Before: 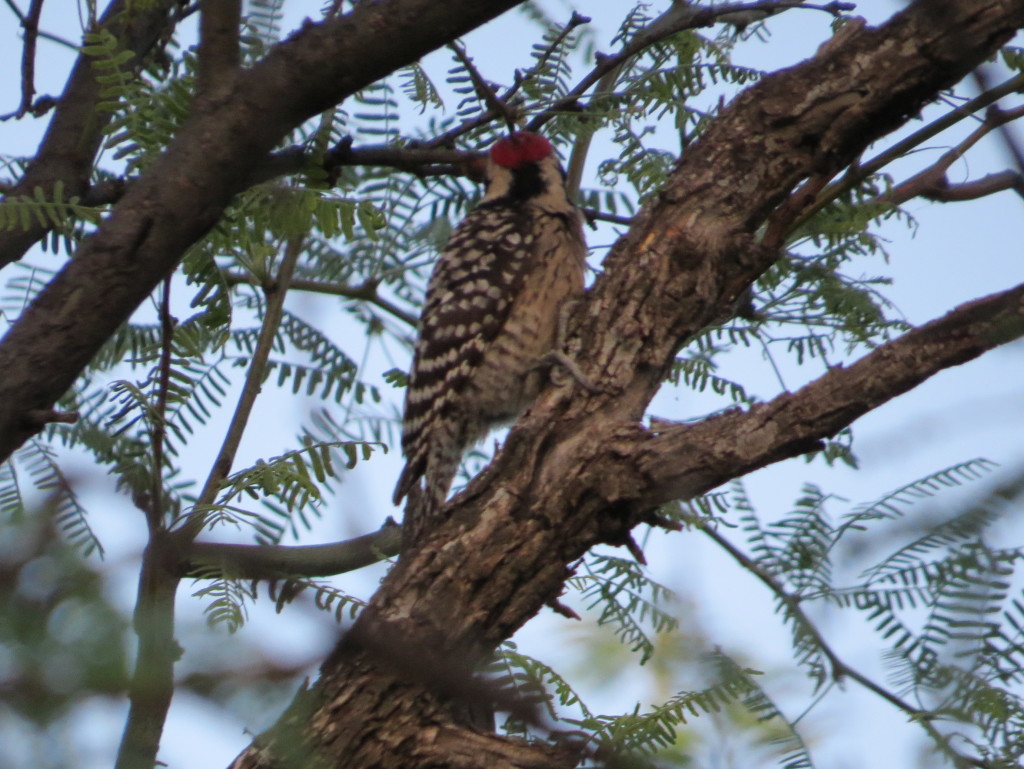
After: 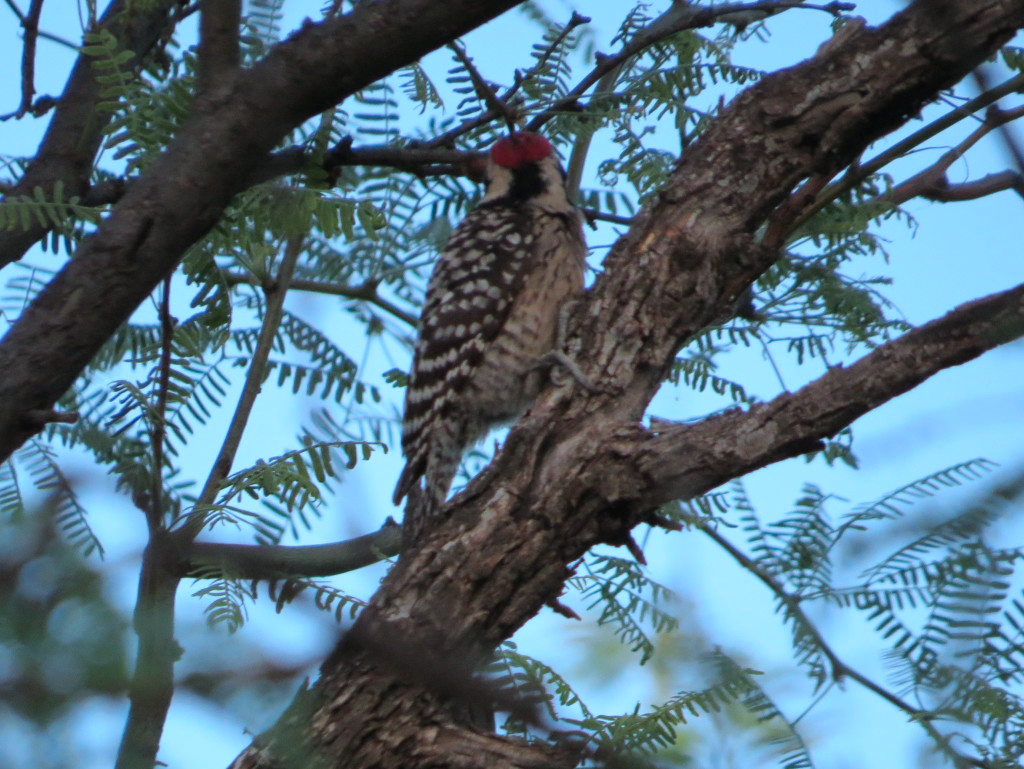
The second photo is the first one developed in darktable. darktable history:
color correction: highlights a* -9.58, highlights b* -21.76
